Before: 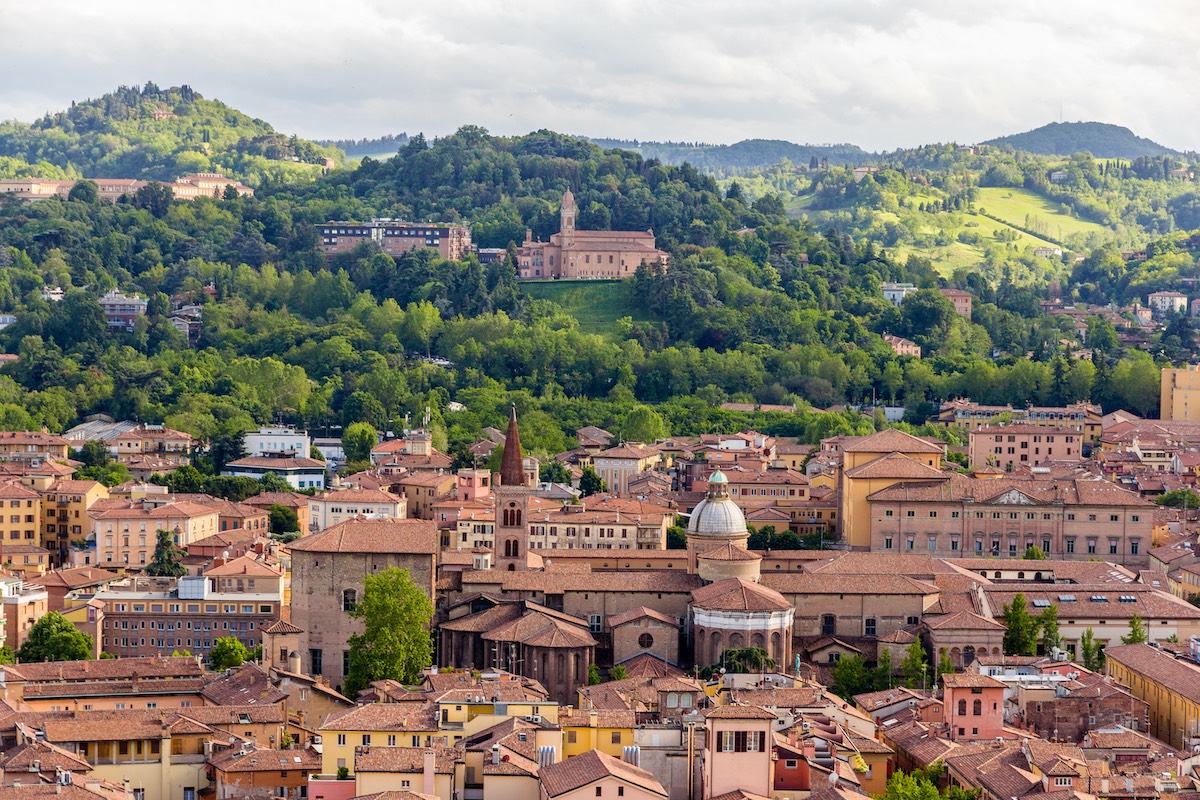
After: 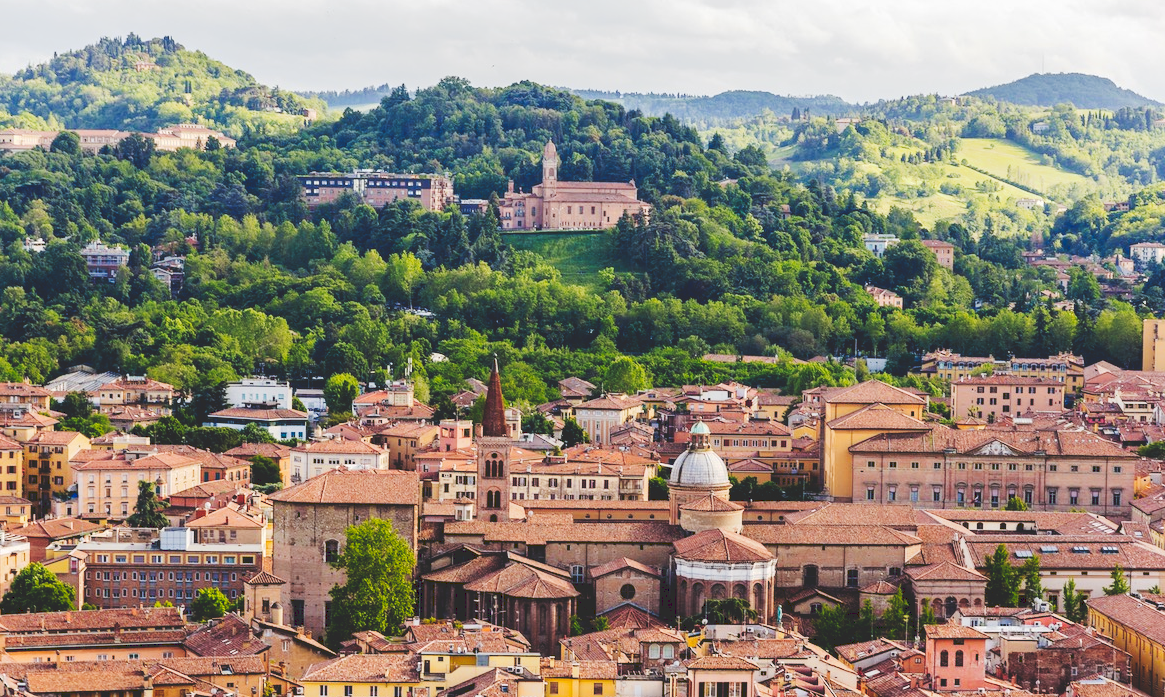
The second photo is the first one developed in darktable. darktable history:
crop: left 1.507%, top 6.147%, right 1.379%, bottom 6.637%
tone curve: curves: ch0 [(0, 0) (0.003, 0.17) (0.011, 0.17) (0.025, 0.17) (0.044, 0.168) (0.069, 0.167) (0.1, 0.173) (0.136, 0.181) (0.177, 0.199) (0.224, 0.226) (0.277, 0.271) (0.335, 0.333) (0.399, 0.419) (0.468, 0.52) (0.543, 0.621) (0.623, 0.716) (0.709, 0.795) (0.801, 0.867) (0.898, 0.914) (1, 1)], preserve colors none
